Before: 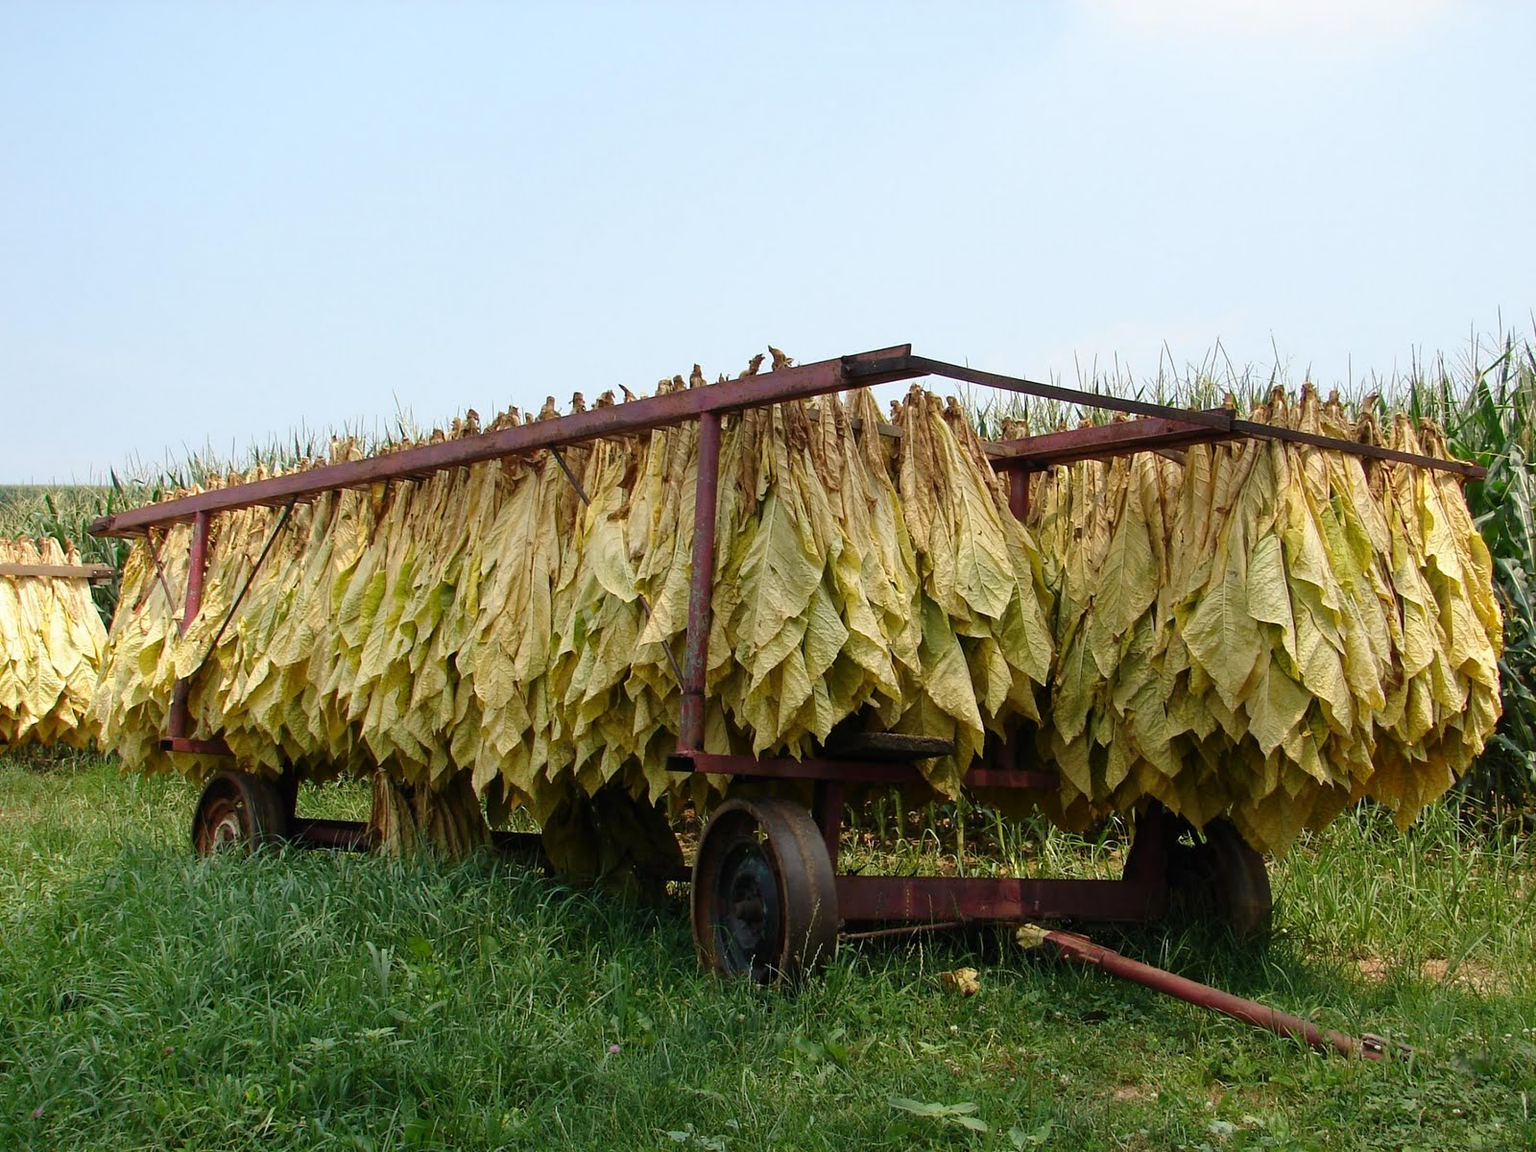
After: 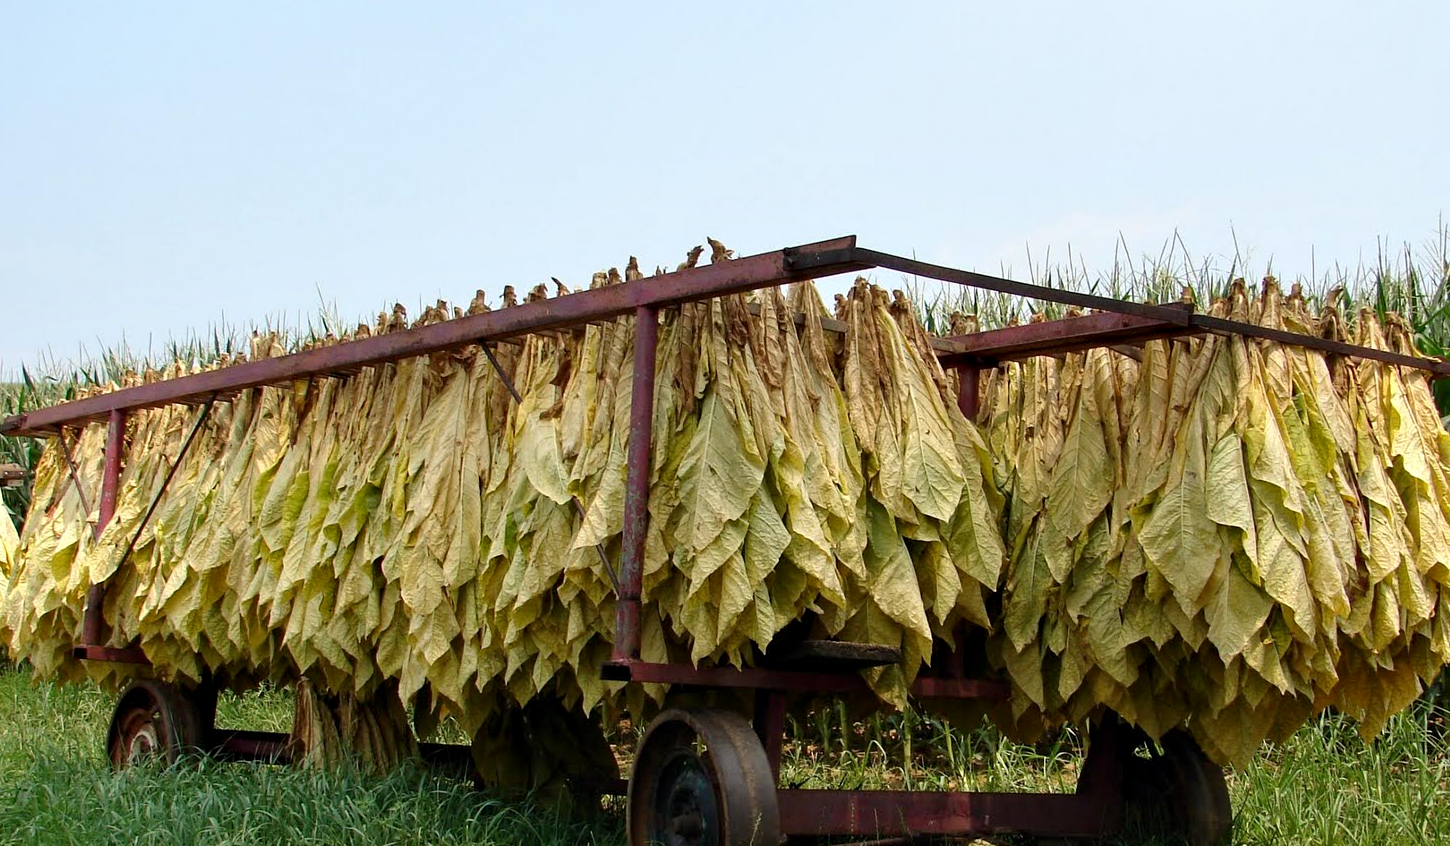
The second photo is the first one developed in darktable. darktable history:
contrast equalizer: y [[0.6 ×6], [0.55 ×6], [0 ×6], [0 ×6], [0 ×6]], mix 0.292
crop: left 5.838%, top 10.3%, right 3.498%, bottom 19.156%
